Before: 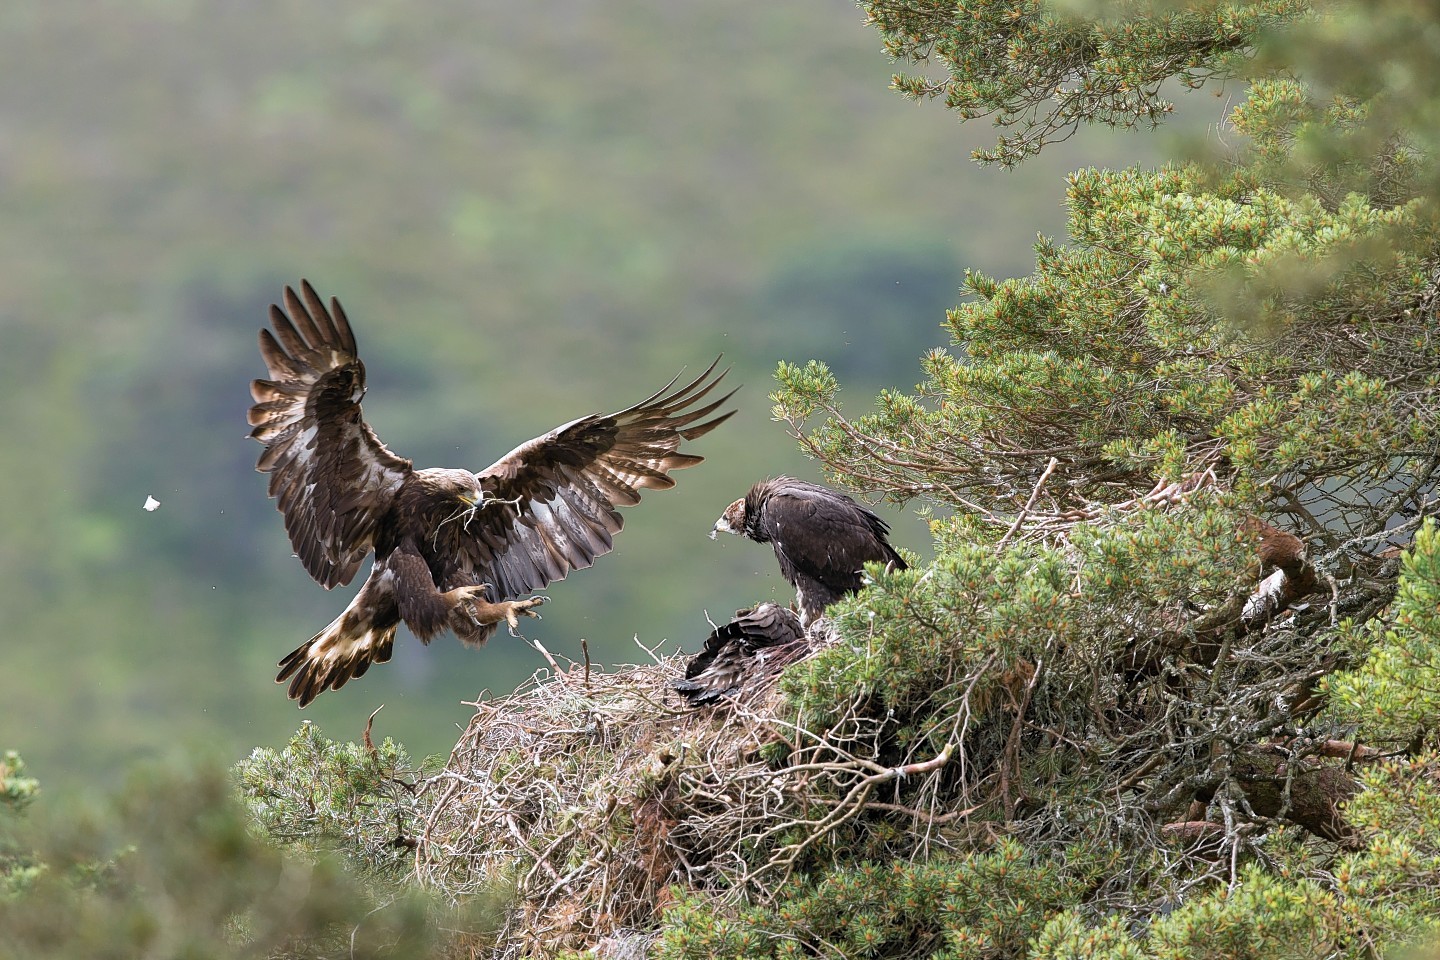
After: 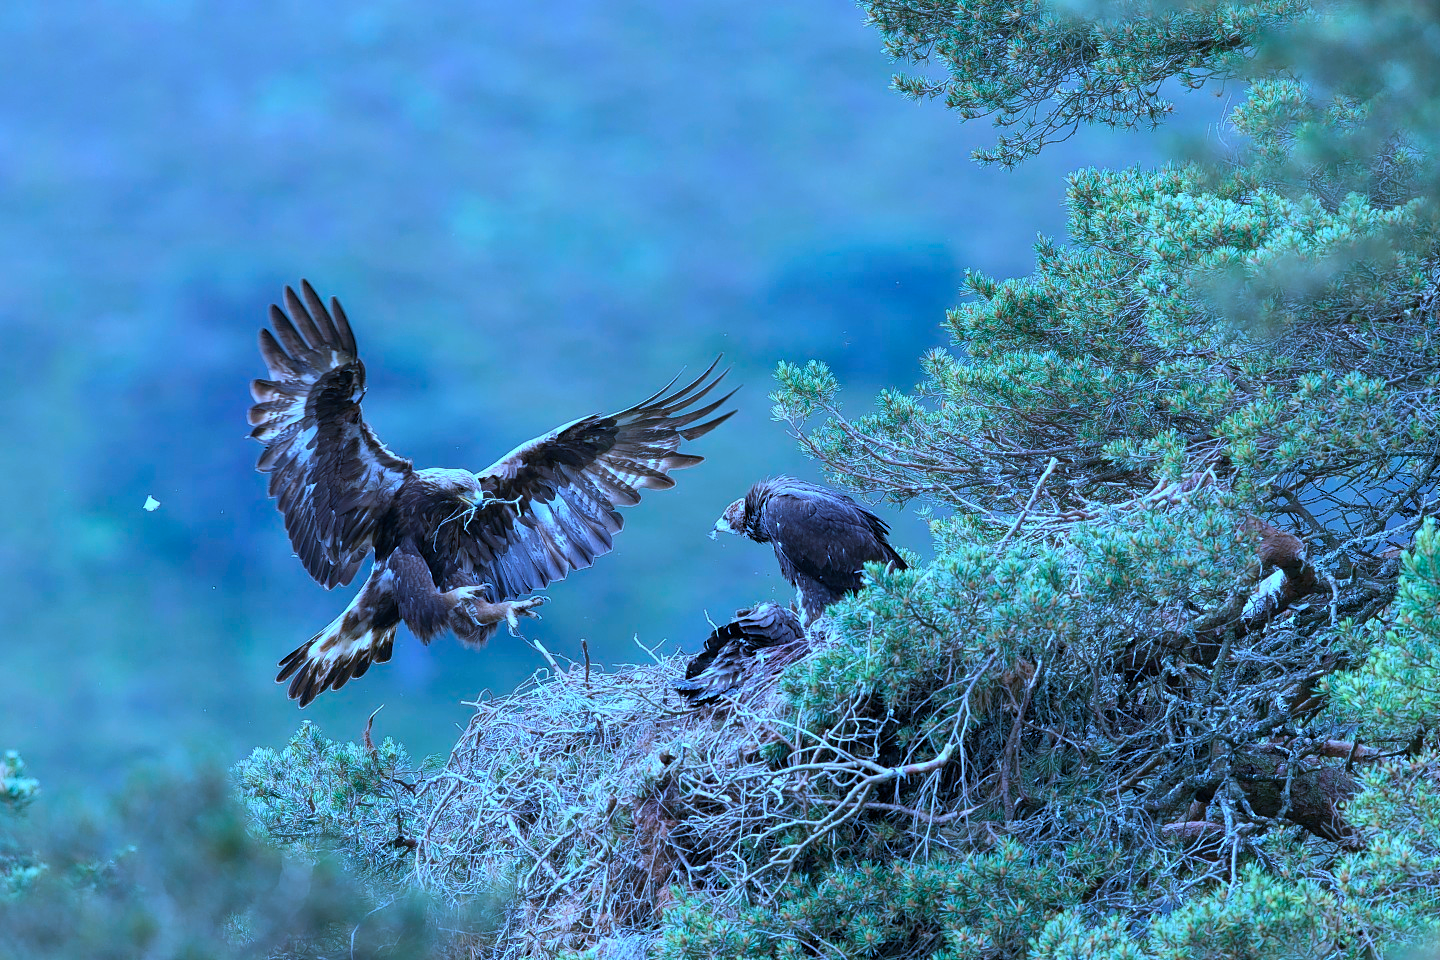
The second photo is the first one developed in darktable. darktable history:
color calibration: illuminant as shot in camera, x 0.463, y 0.418, temperature 2687.43 K
